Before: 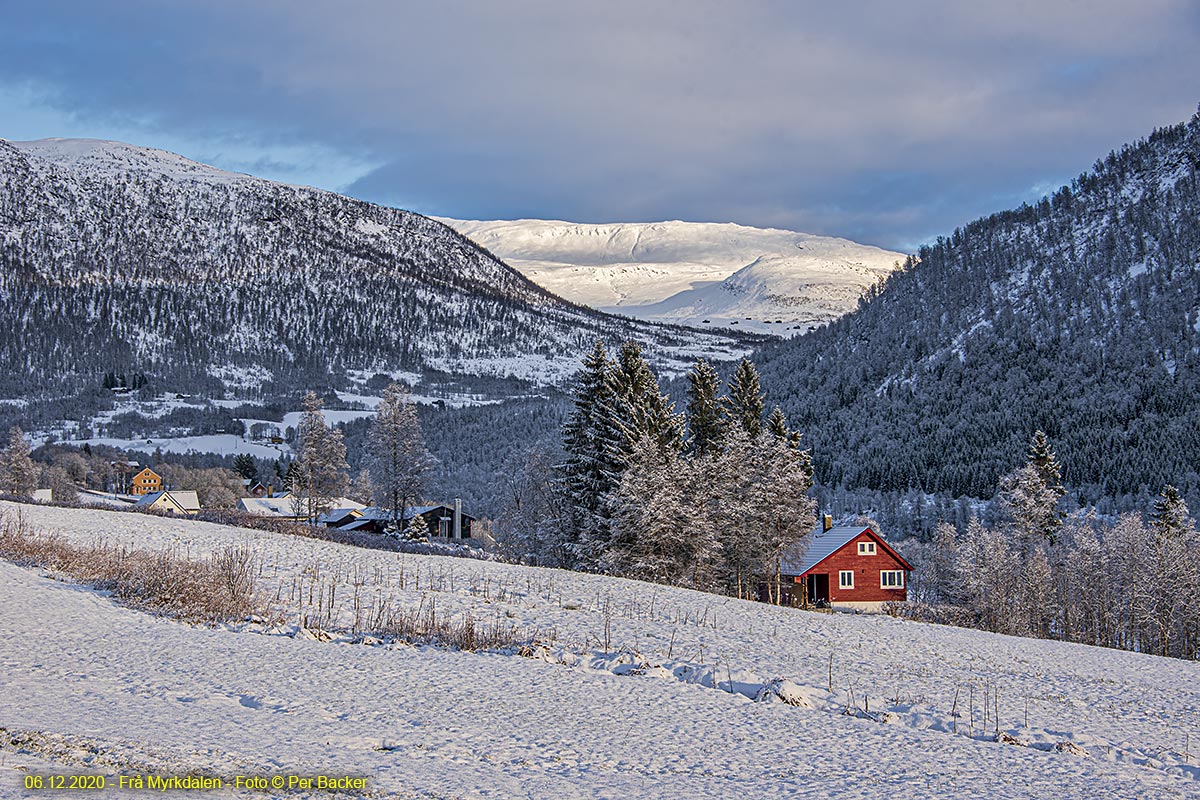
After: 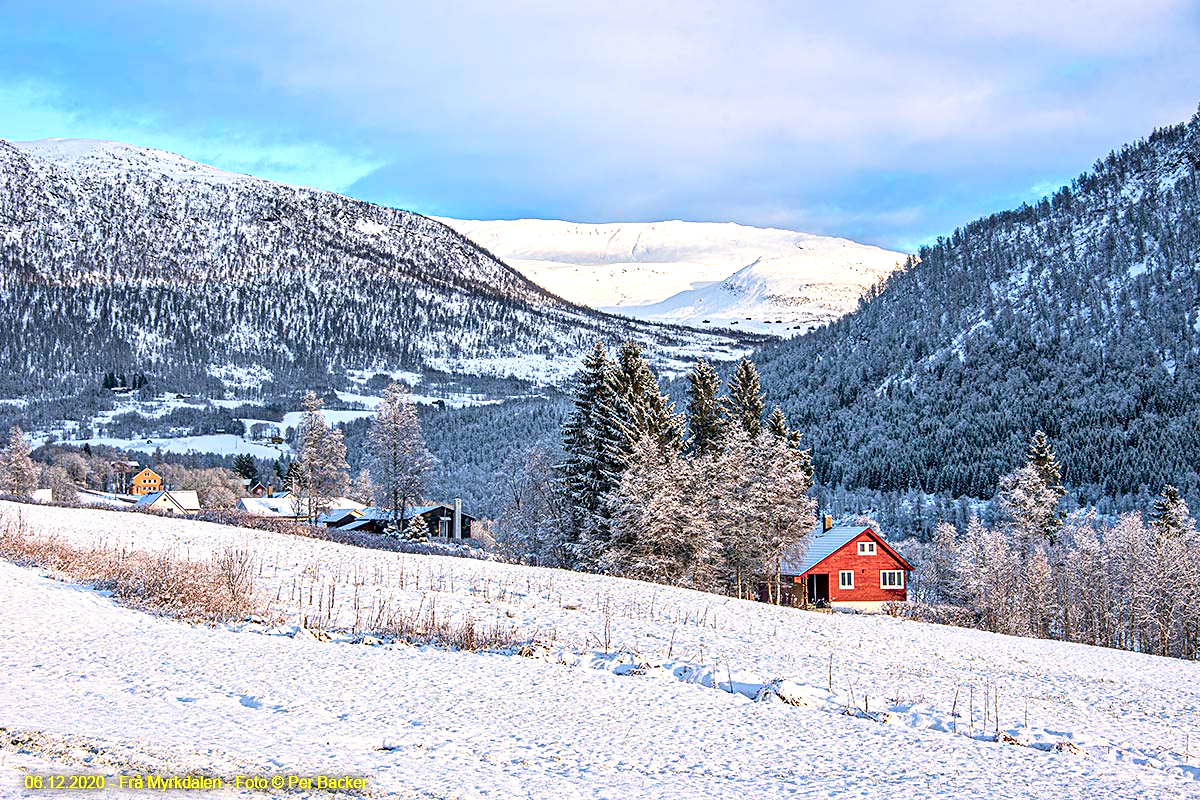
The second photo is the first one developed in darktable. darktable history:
exposure: exposure 0.921 EV, compensate highlight preservation false
contrast brightness saturation: contrast 0.15, brightness 0.05
